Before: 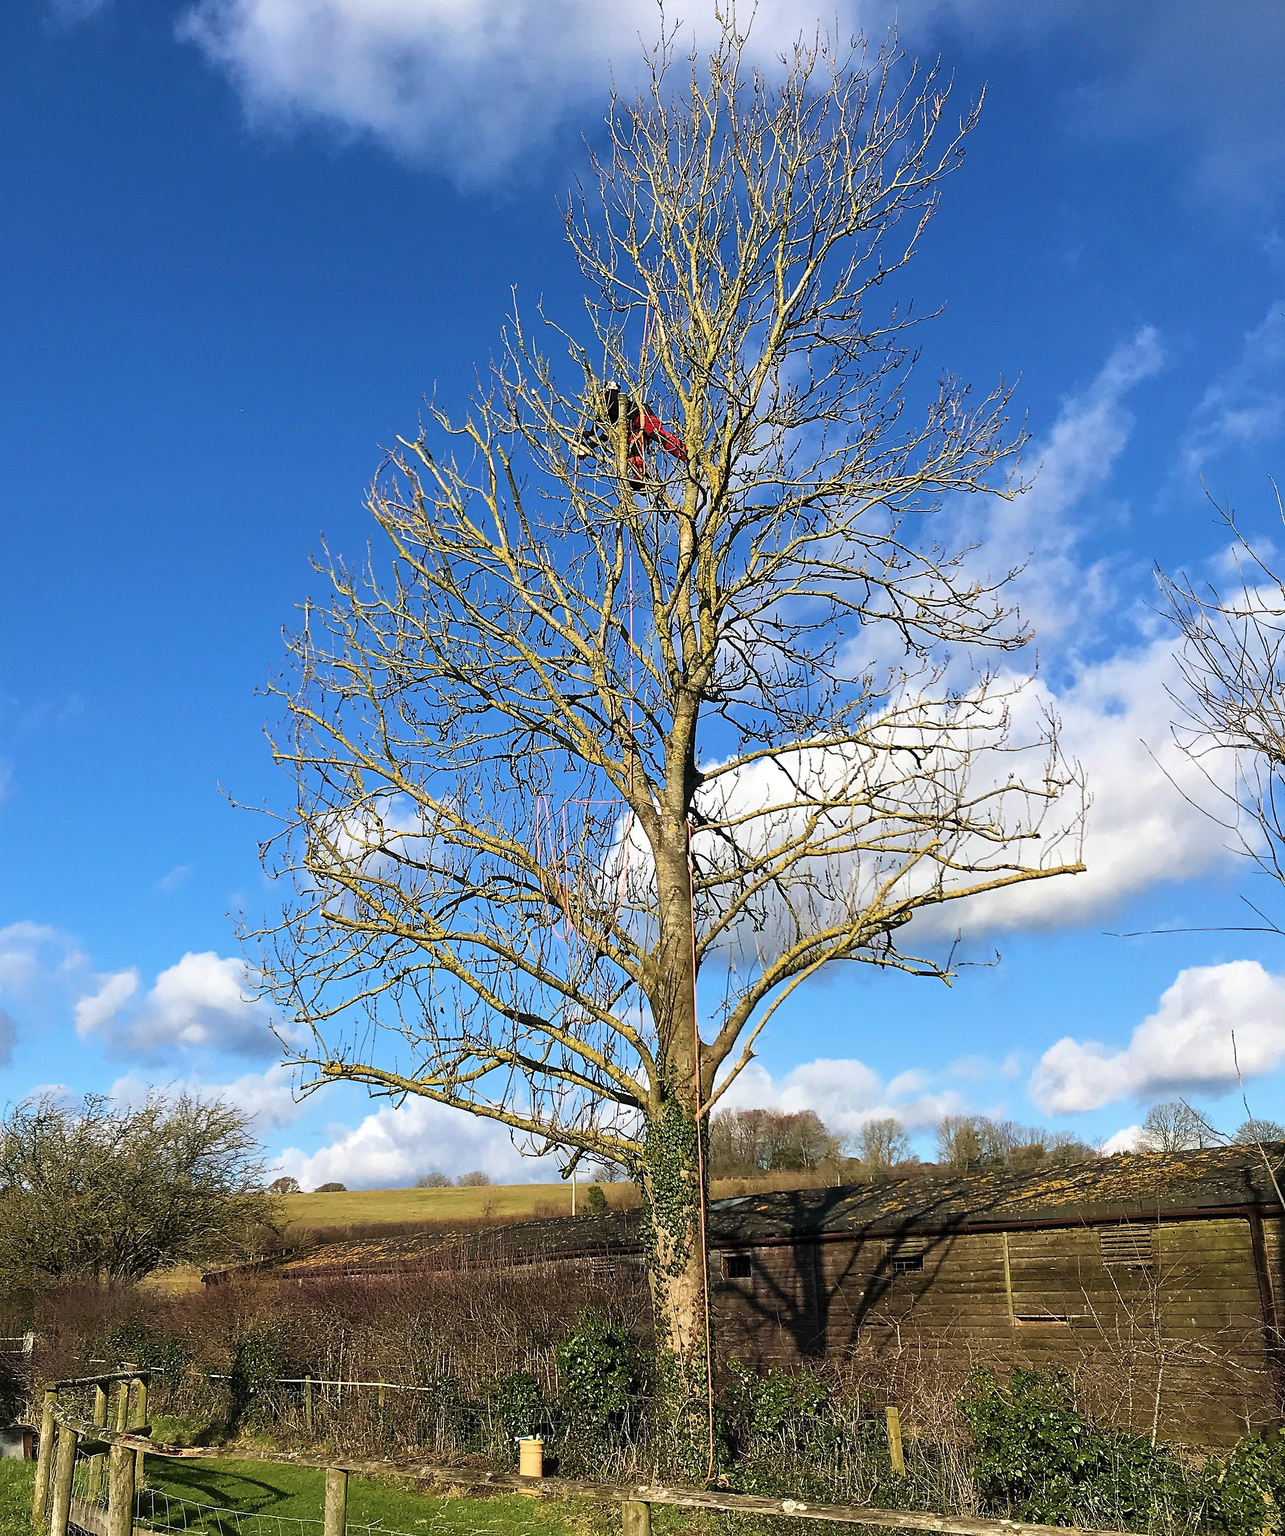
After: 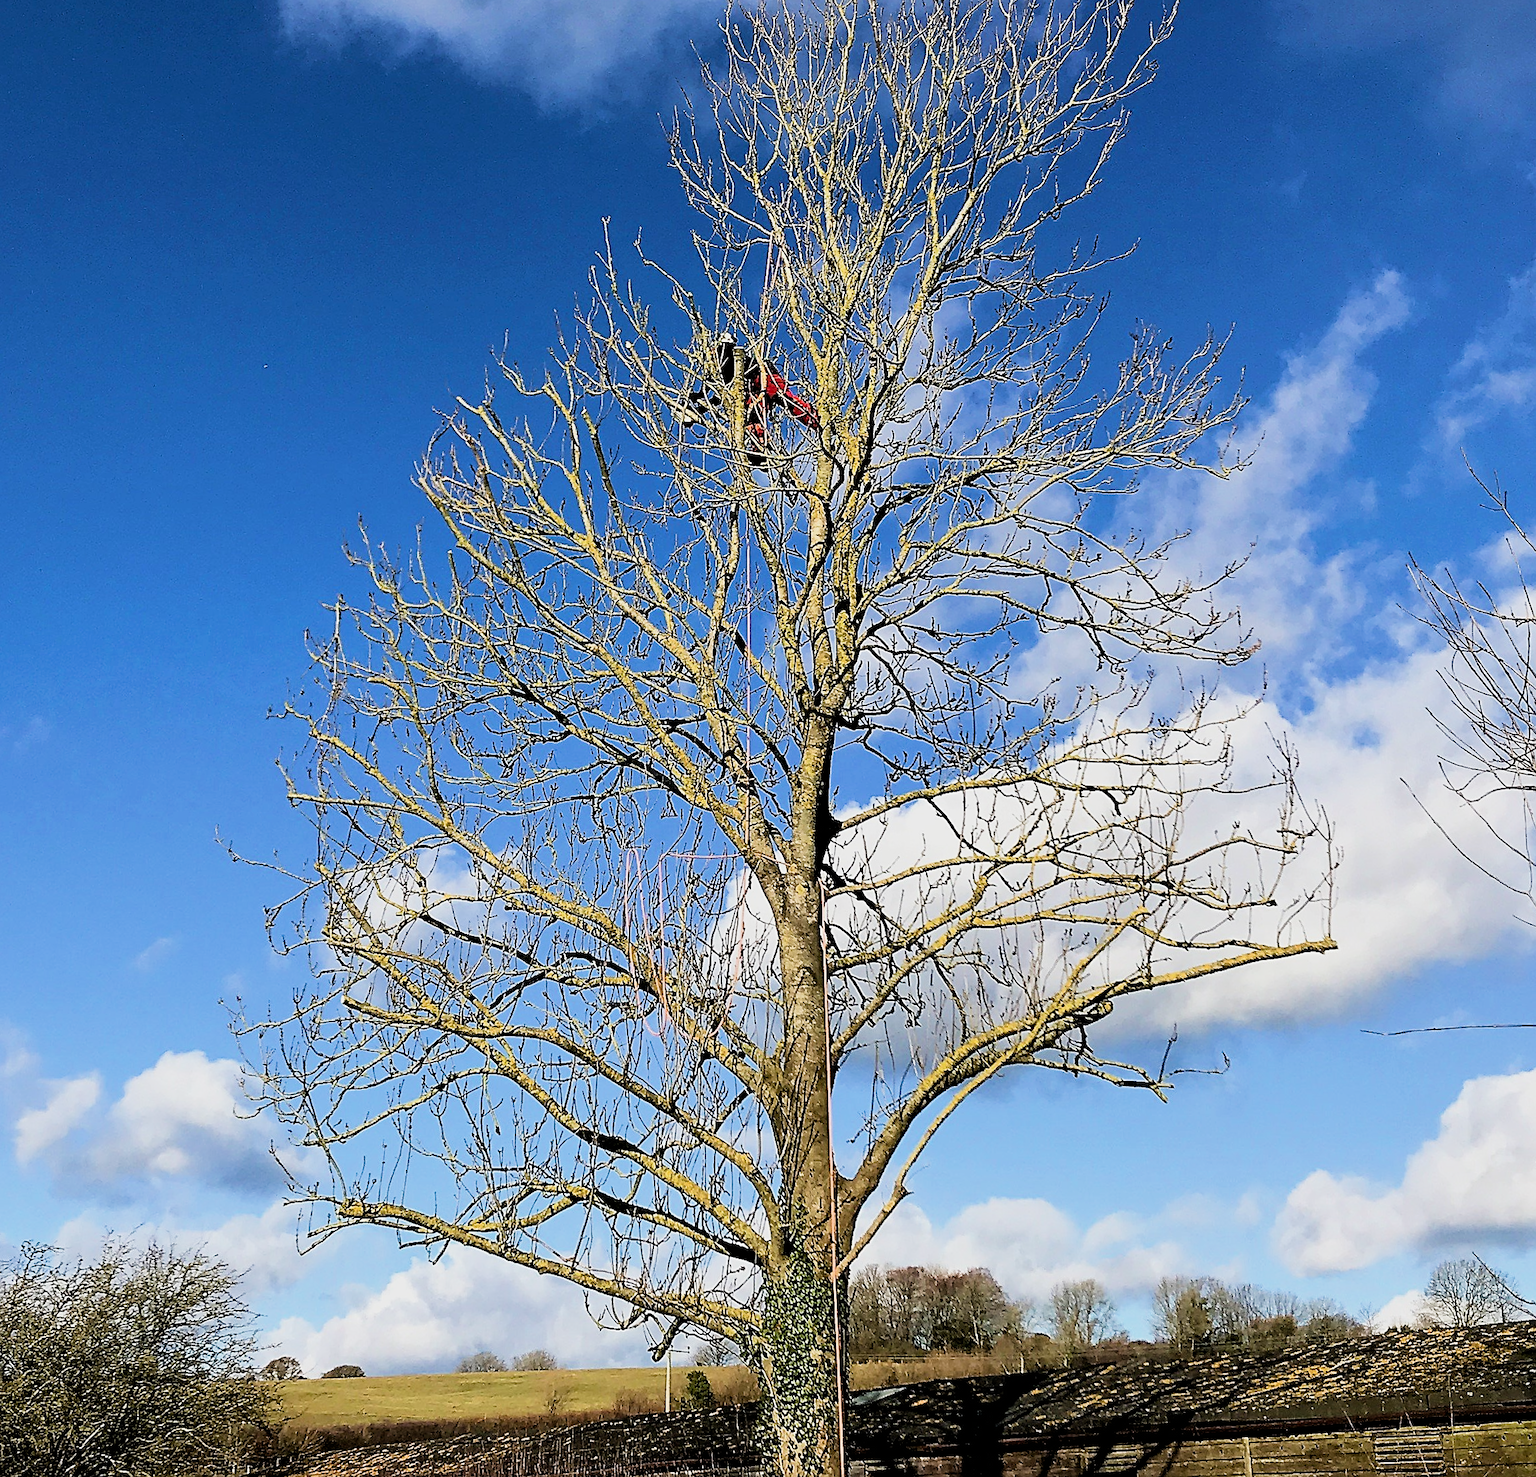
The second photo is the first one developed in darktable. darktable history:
rotate and perspective: rotation 0.215°, lens shift (vertical) -0.139, crop left 0.069, crop right 0.939, crop top 0.002, crop bottom 0.996
crop: left 0.387%, top 5.469%, bottom 19.809%
filmic rgb: black relative exposure -5 EV, white relative exposure 3.5 EV, hardness 3.19, contrast 1.3, highlights saturation mix -50%
exposure: black level correction 0.011, compensate highlight preservation false
sharpen: on, module defaults
